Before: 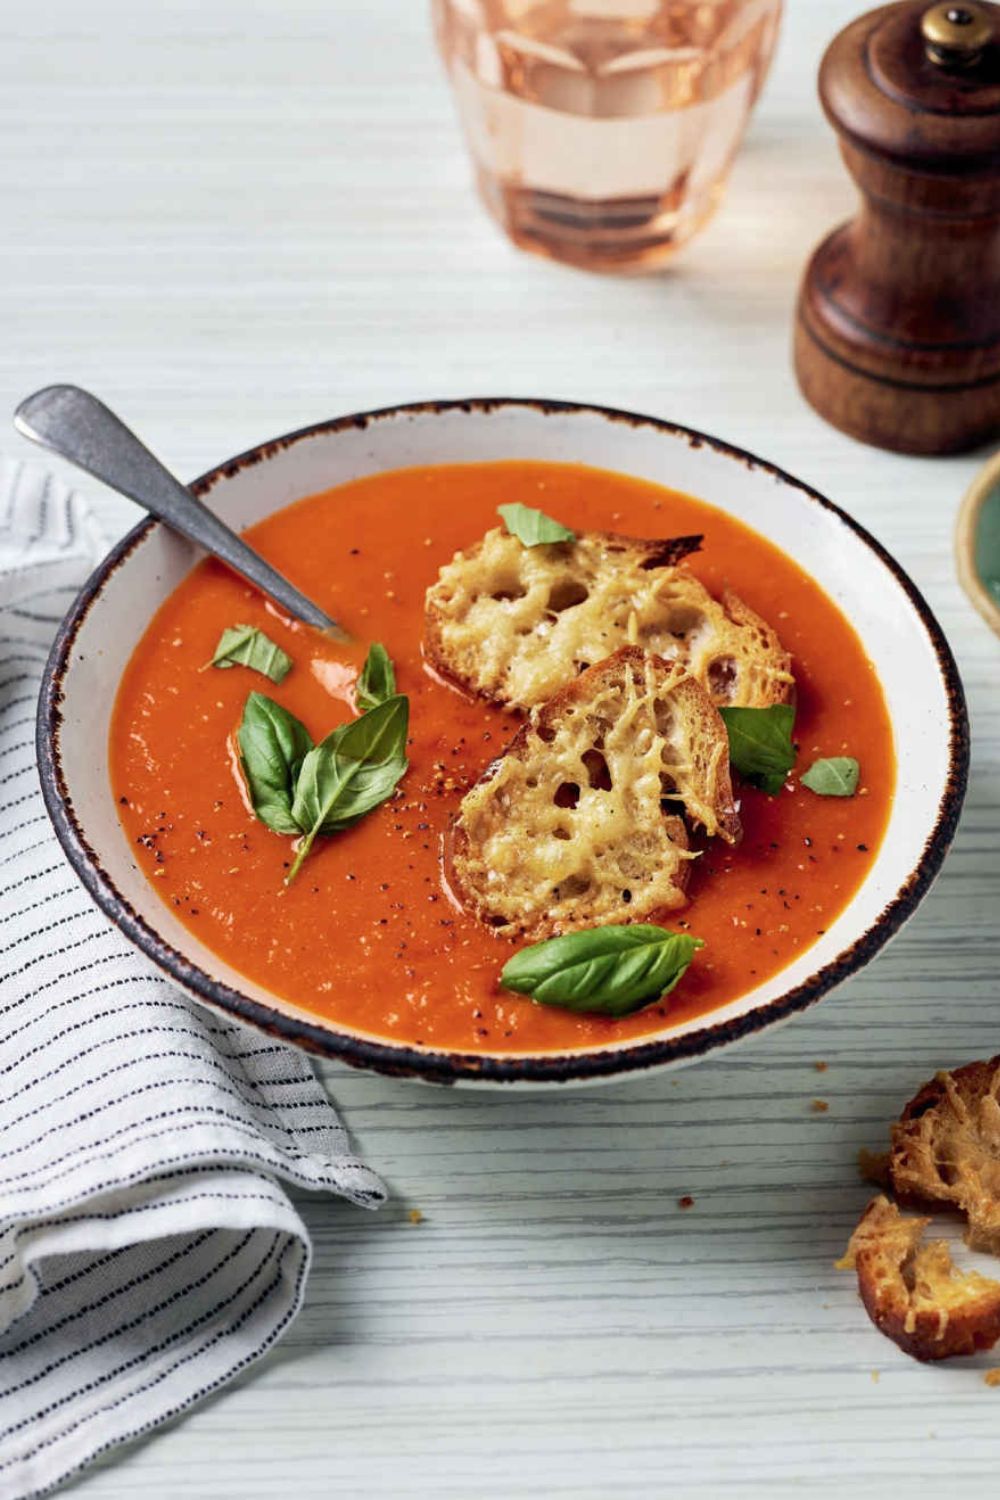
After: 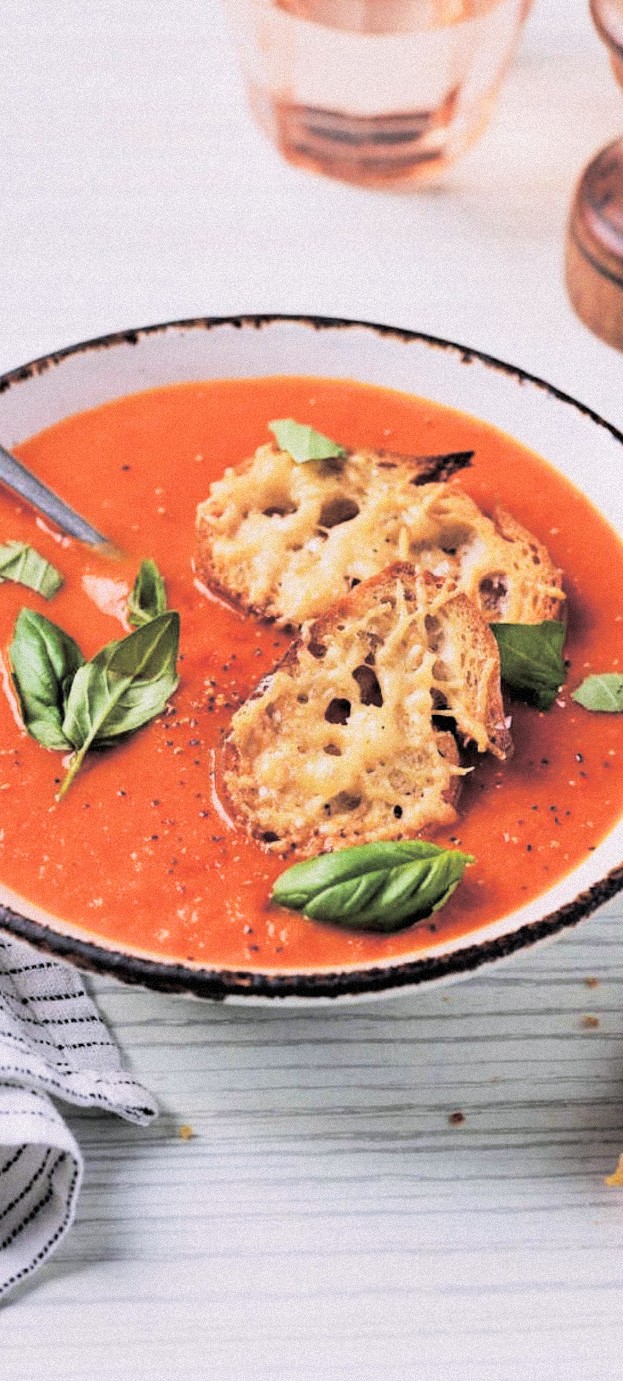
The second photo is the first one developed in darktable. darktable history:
crop and rotate: left 22.918%, top 5.629%, right 14.711%, bottom 2.247%
exposure: exposure 0.95 EV, compensate highlight preservation false
split-toning: shadows › hue 36°, shadows › saturation 0.05, highlights › hue 10.8°, highlights › saturation 0.15, compress 40%
filmic rgb: black relative exposure -7.65 EV, white relative exposure 4.56 EV, hardness 3.61, contrast 1.05
white balance: red 1.05, blue 1.072
grain: mid-tones bias 0%
